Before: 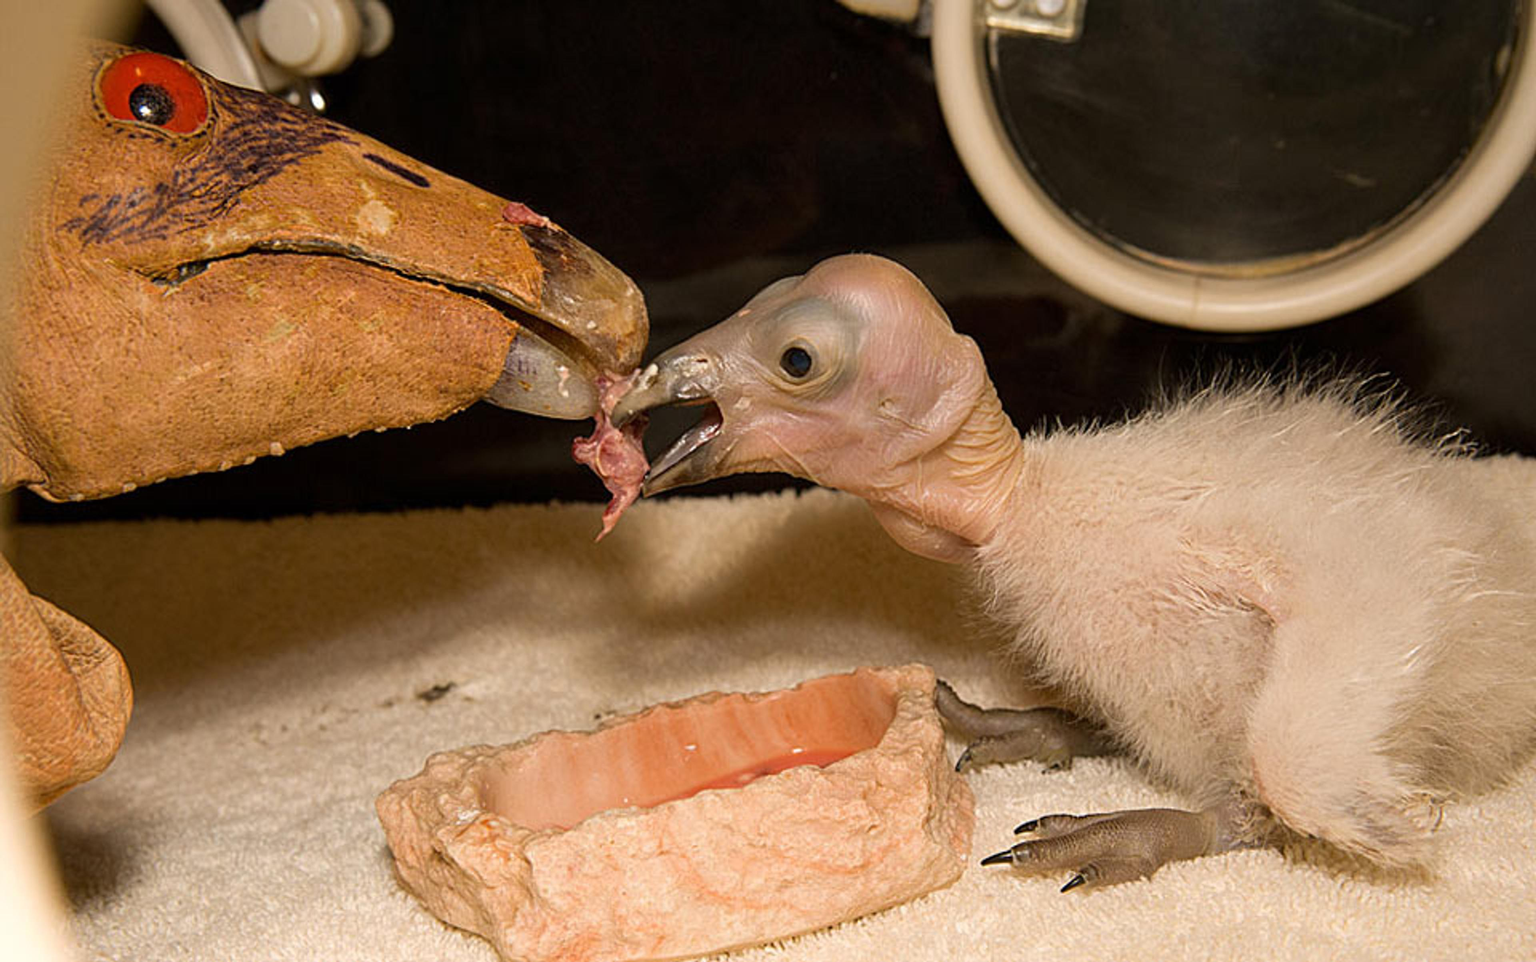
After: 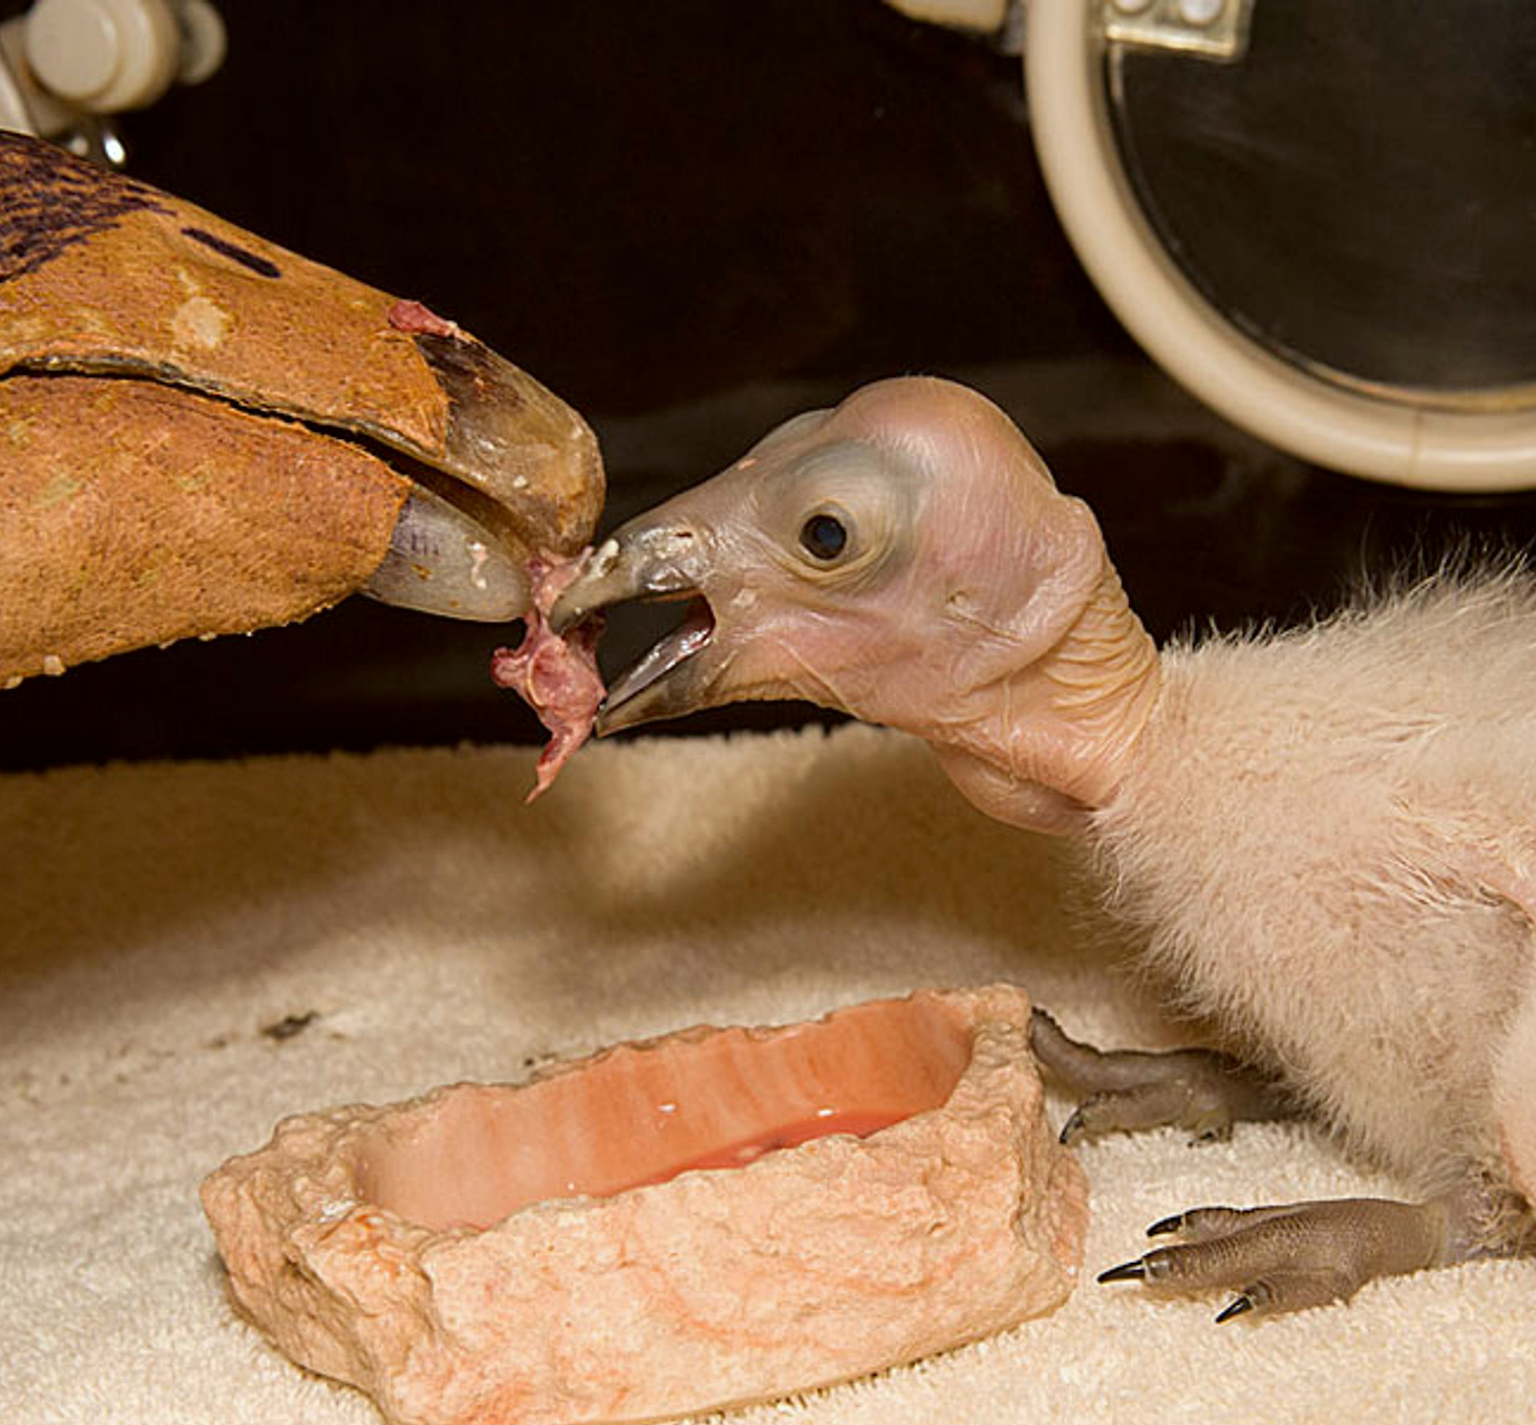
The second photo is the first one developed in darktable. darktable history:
crop and rotate: left 15.703%, right 16.835%
color correction: highlights a* -2.81, highlights b* -2.59, shadows a* 2.53, shadows b* 2.91
